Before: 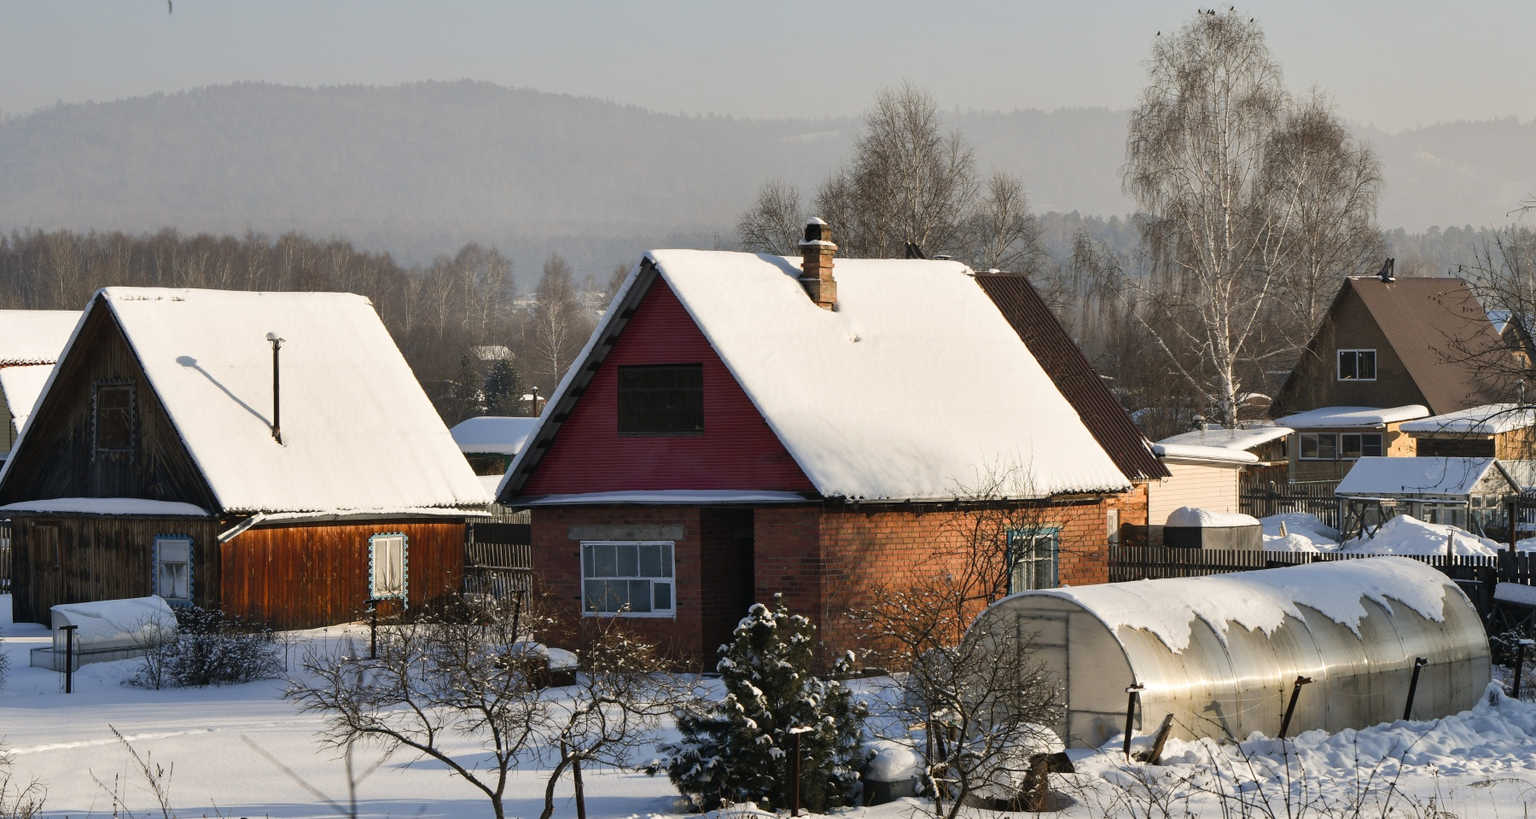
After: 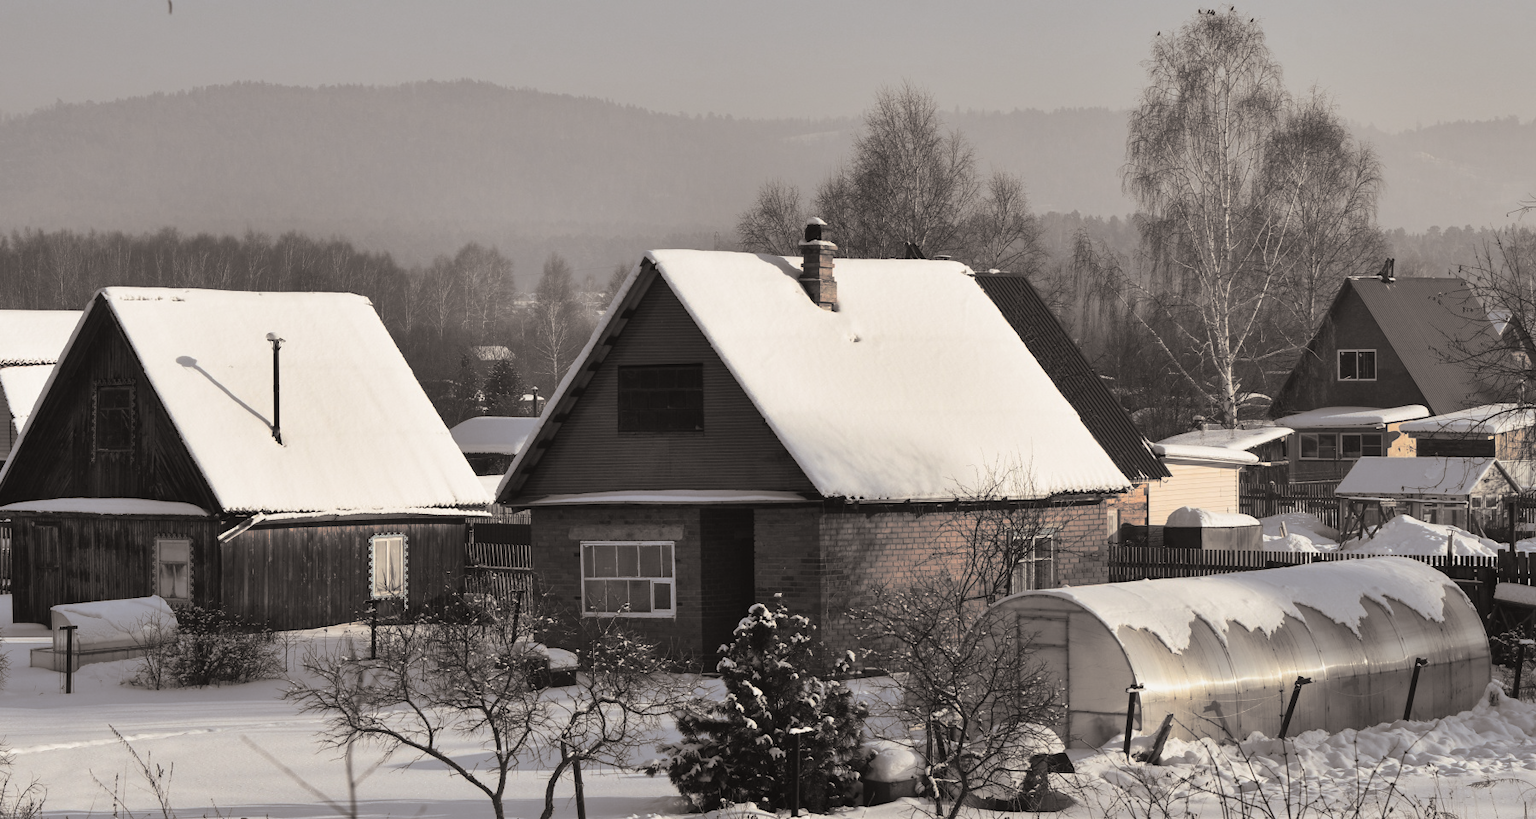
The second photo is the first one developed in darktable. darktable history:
shadows and highlights: soften with gaussian
split-toning: shadows › hue 26°, shadows › saturation 0.09, highlights › hue 40°, highlights › saturation 0.18, balance -63, compress 0%
contrast equalizer: octaves 7, y [[0.6 ×6], [0.55 ×6], [0 ×6], [0 ×6], [0 ×6]], mix -0.3
